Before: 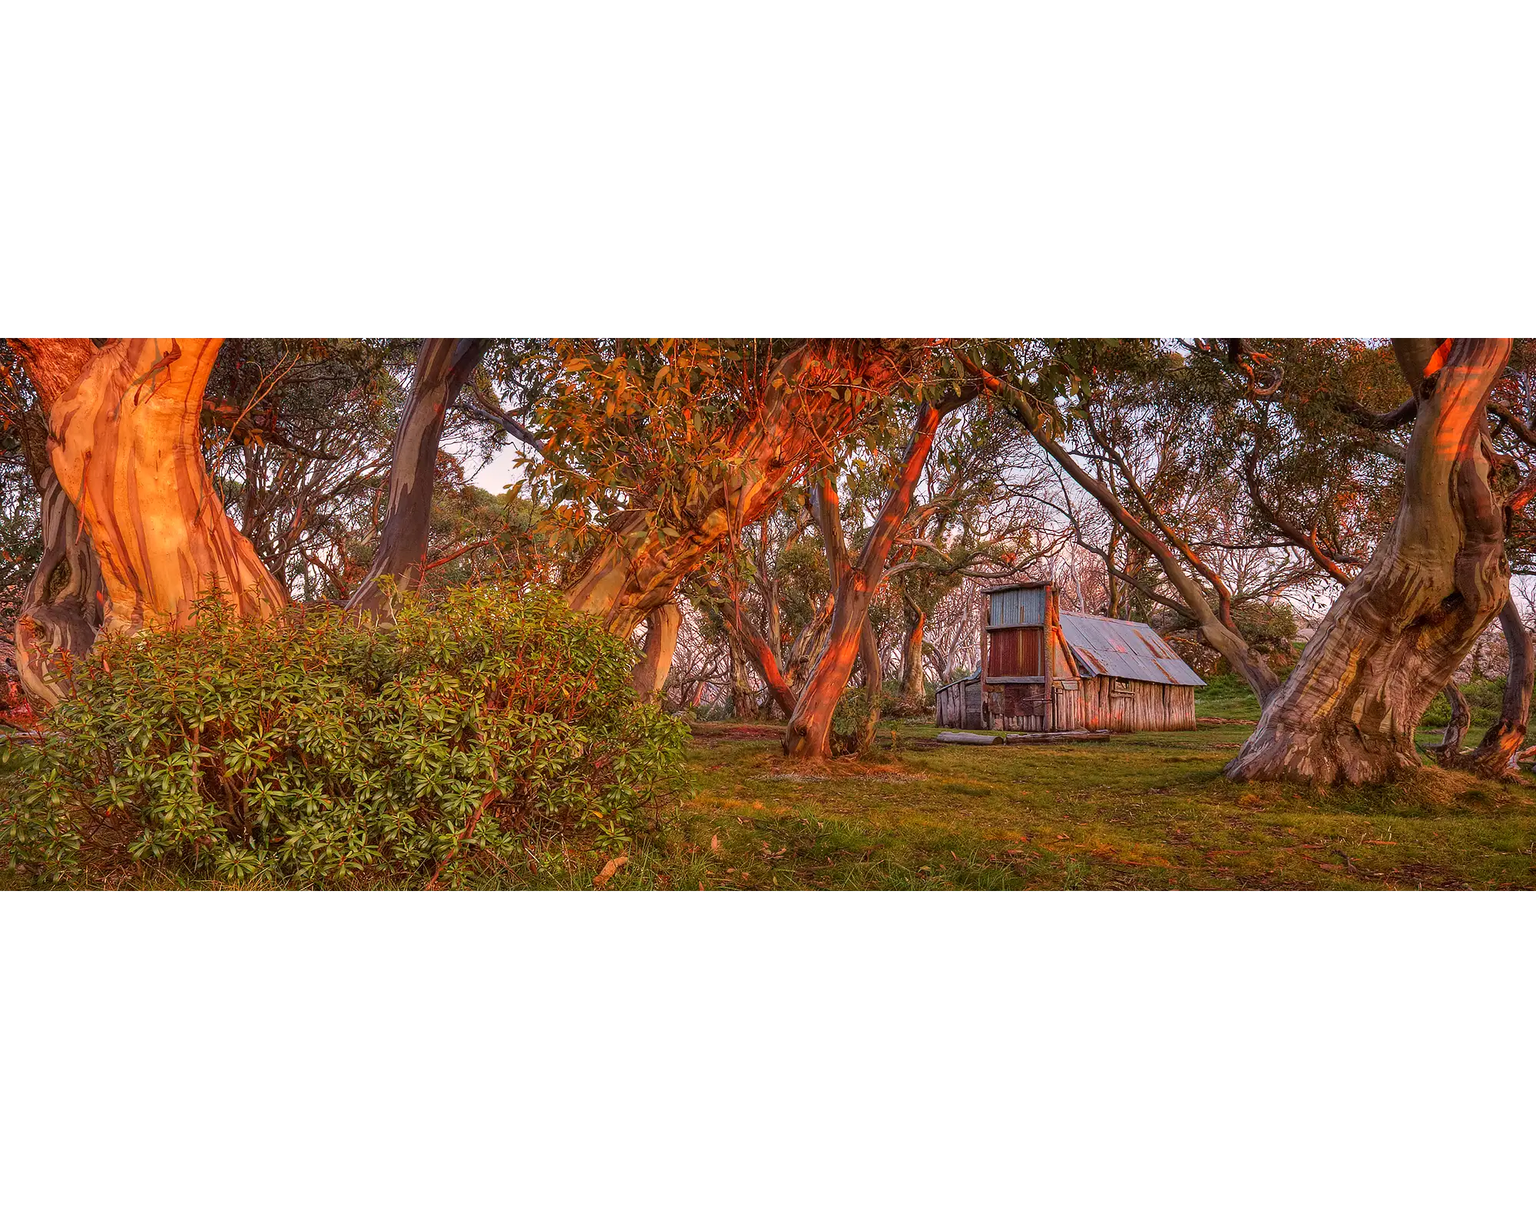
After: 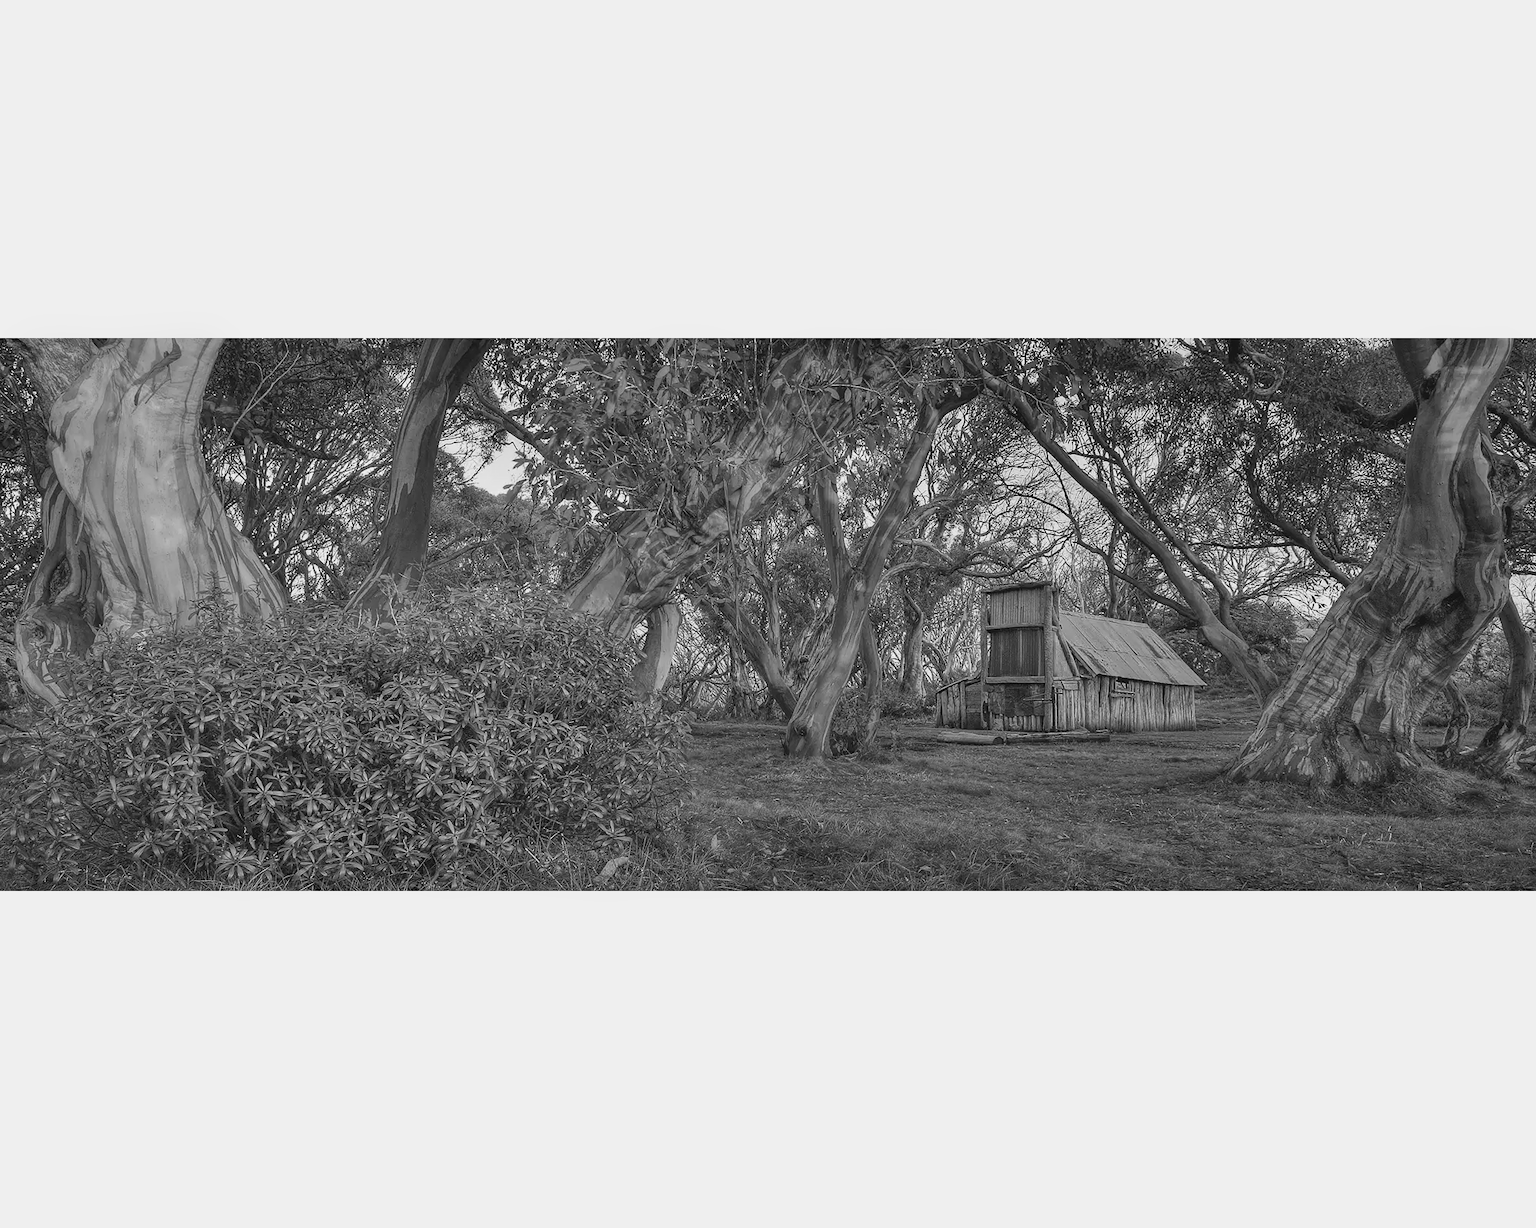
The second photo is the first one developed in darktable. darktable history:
monochrome: on, module defaults
contrast brightness saturation: contrast -0.11
